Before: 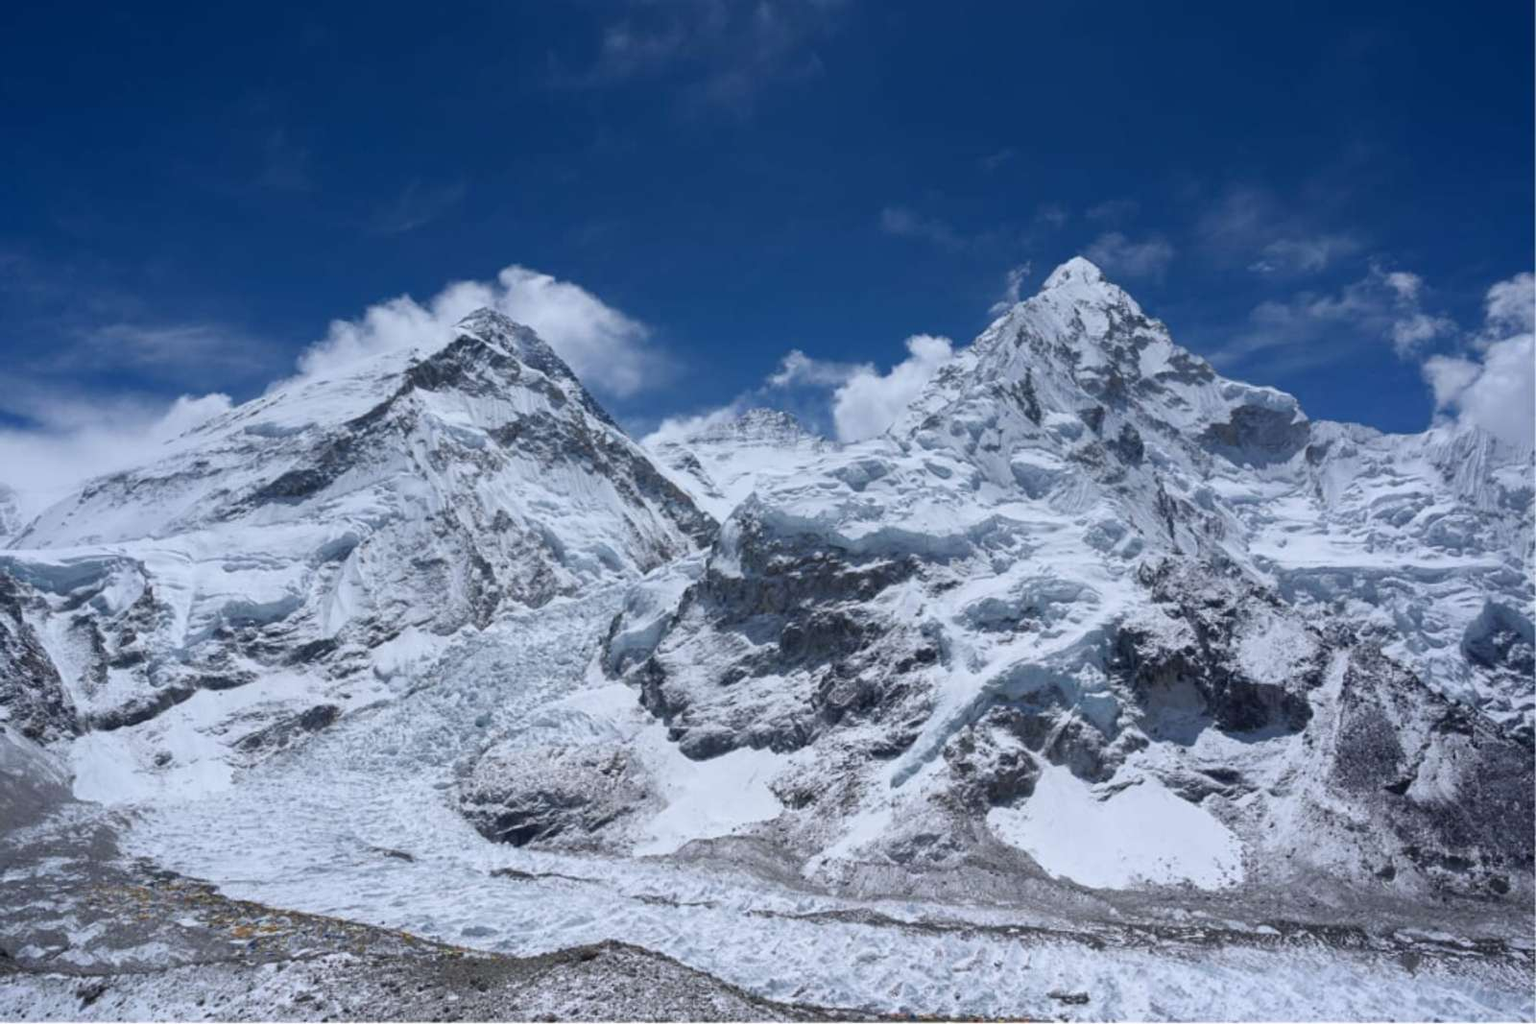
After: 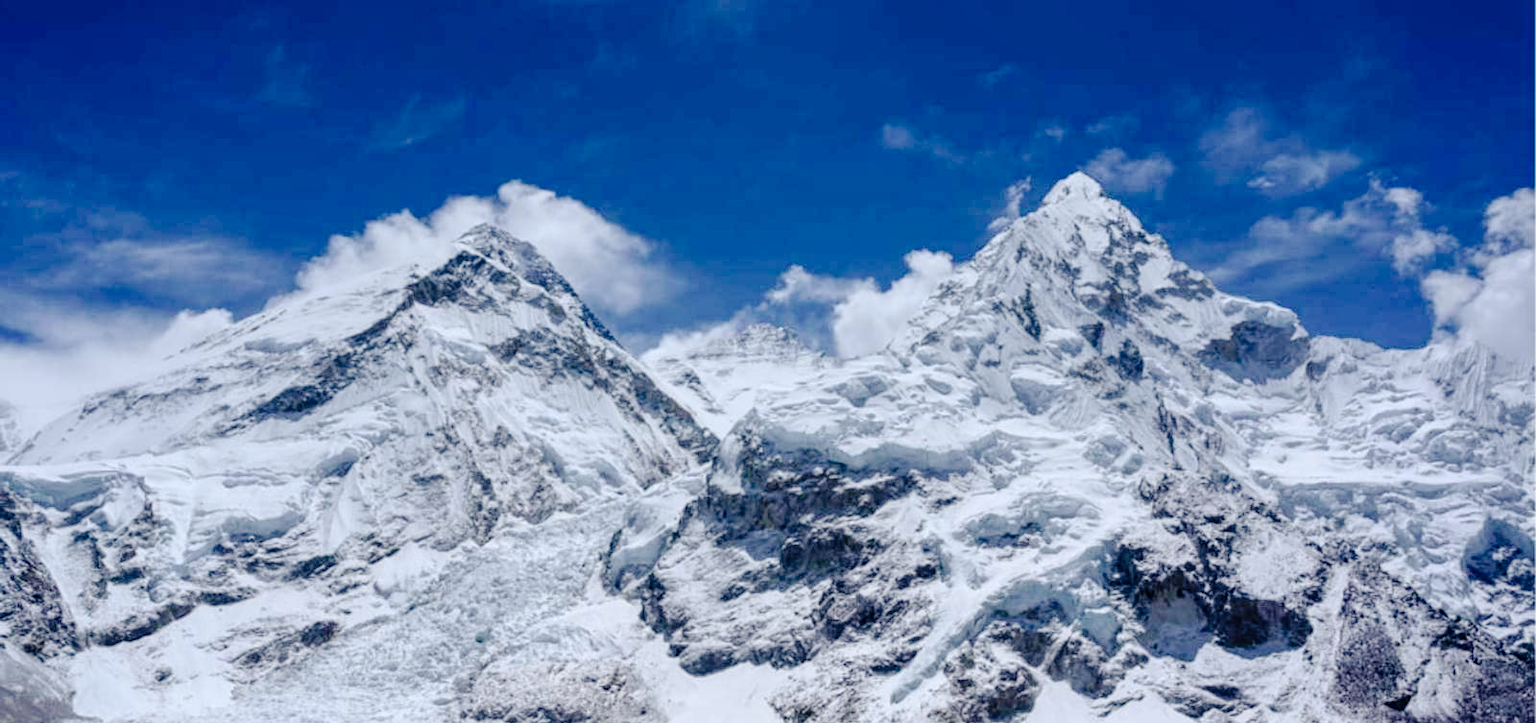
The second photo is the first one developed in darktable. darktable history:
local contrast: on, module defaults
crop and rotate: top 8.293%, bottom 20.996%
tone curve: curves: ch0 [(0, 0) (0.003, 0.013) (0.011, 0.012) (0.025, 0.011) (0.044, 0.016) (0.069, 0.029) (0.1, 0.045) (0.136, 0.074) (0.177, 0.123) (0.224, 0.207) (0.277, 0.313) (0.335, 0.414) (0.399, 0.509) (0.468, 0.599) (0.543, 0.663) (0.623, 0.728) (0.709, 0.79) (0.801, 0.854) (0.898, 0.925) (1, 1)], preserve colors none
